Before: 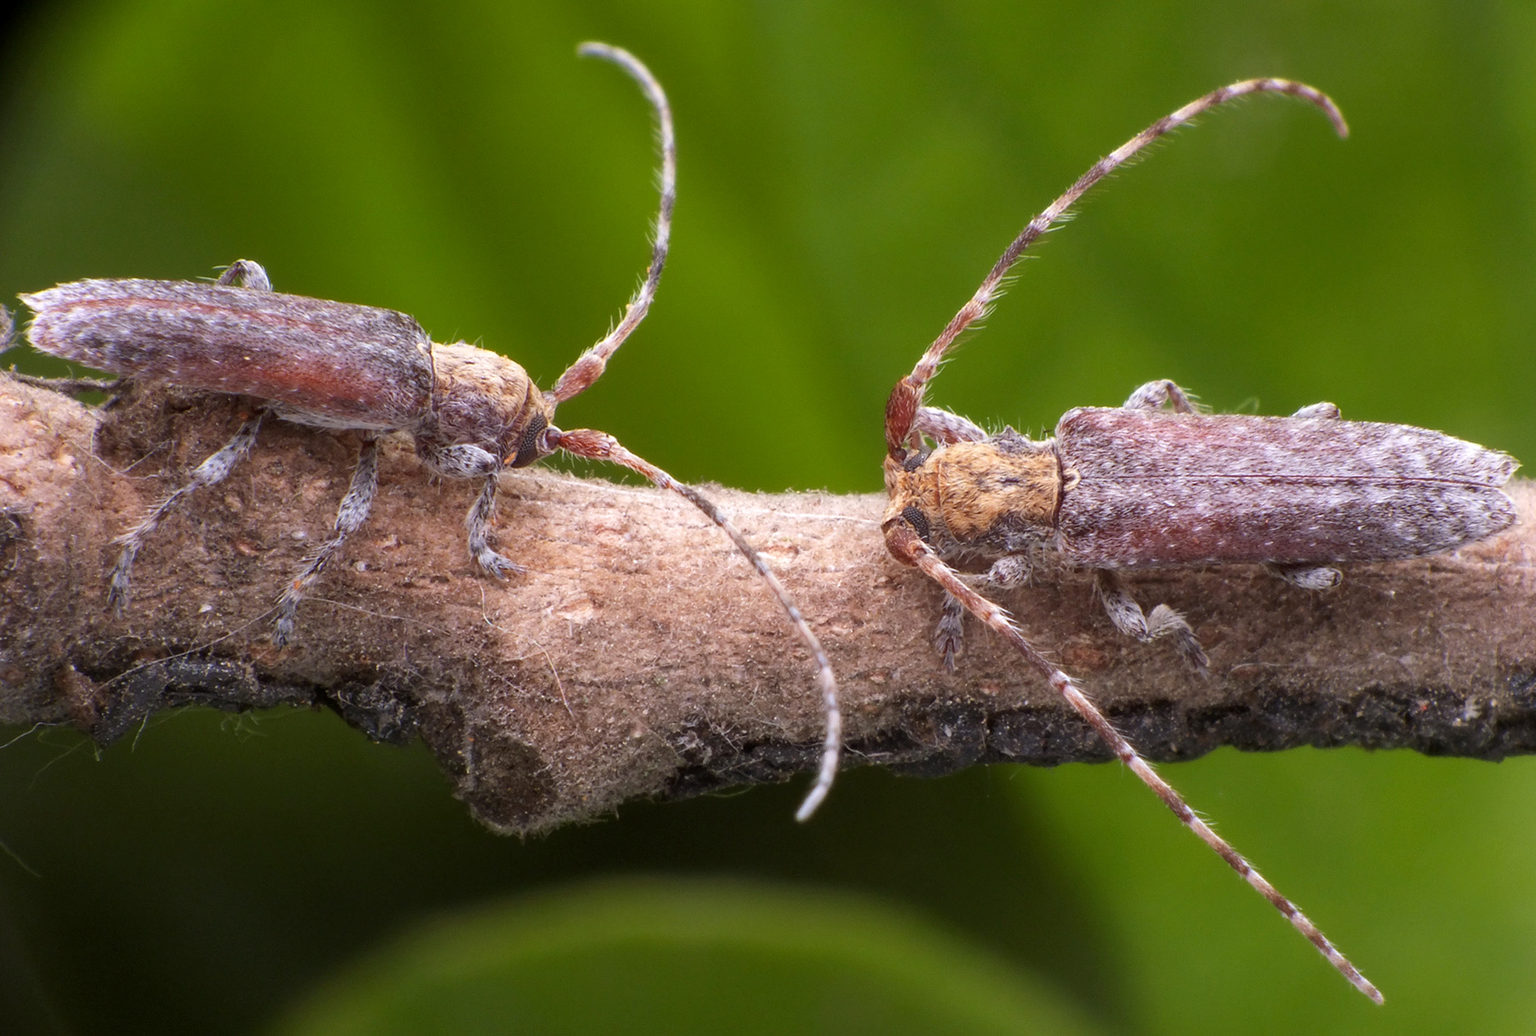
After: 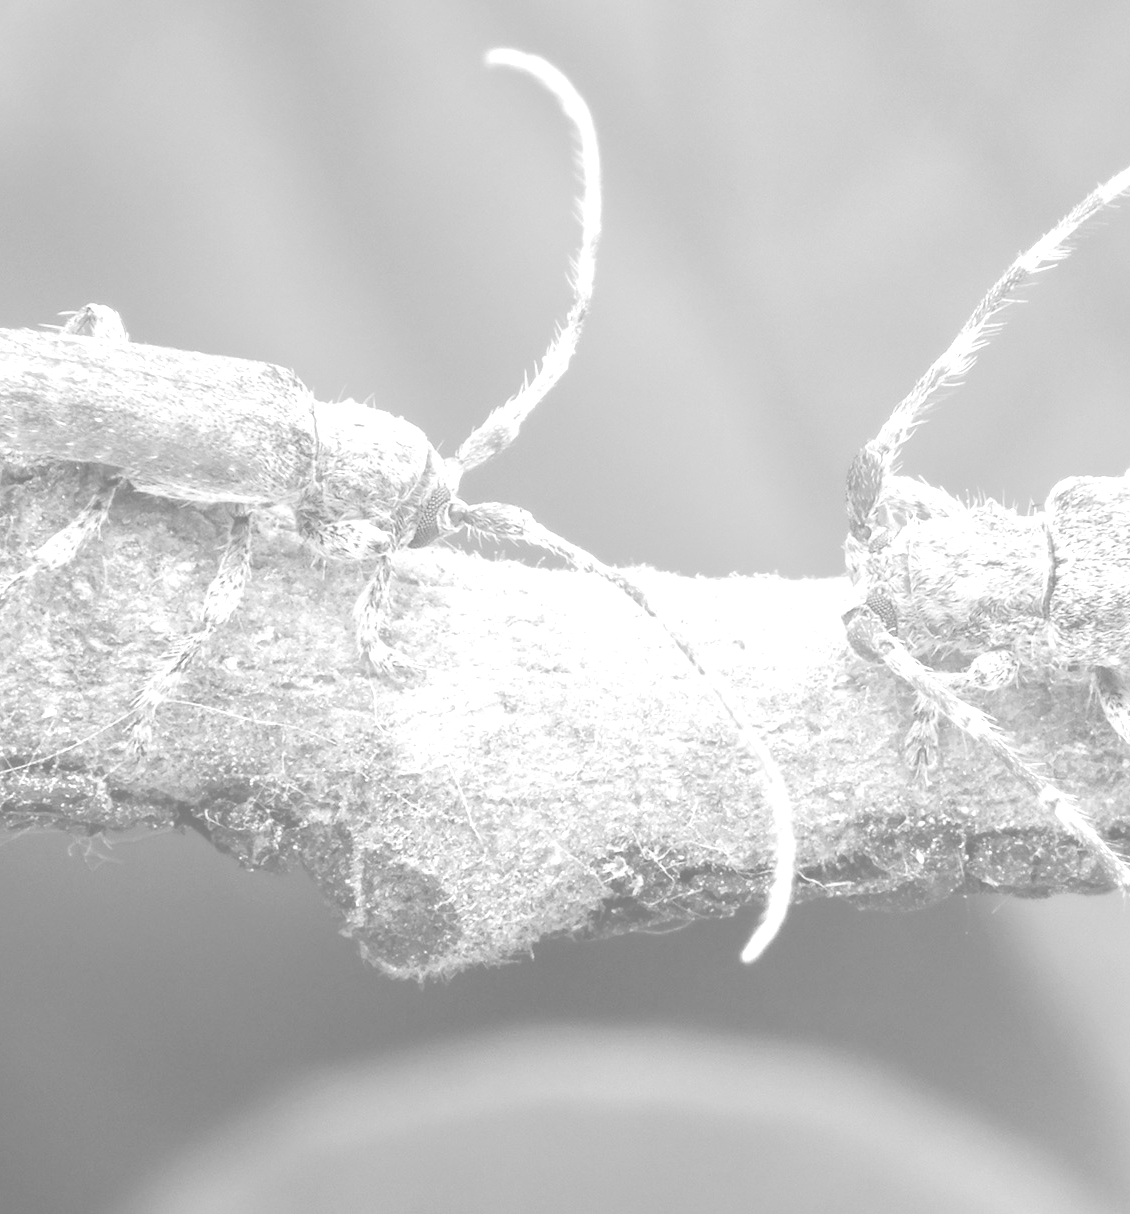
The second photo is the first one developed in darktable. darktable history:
monochrome: on, module defaults
crop: left 10.644%, right 26.528%
color zones: curves: ch0 [(0.826, 0.353)]; ch1 [(0.242, 0.647) (0.889, 0.342)]; ch2 [(0.246, 0.089) (0.969, 0.068)]
tone equalizer: -8 EV 0.001 EV, -7 EV -0.004 EV, -6 EV 0.009 EV, -5 EV 0.032 EV, -4 EV 0.276 EV, -3 EV 0.644 EV, -2 EV 0.584 EV, -1 EV 0.187 EV, +0 EV 0.024 EV
colorize: hue 25.2°, saturation 83%, source mix 82%, lightness 79%, version 1
